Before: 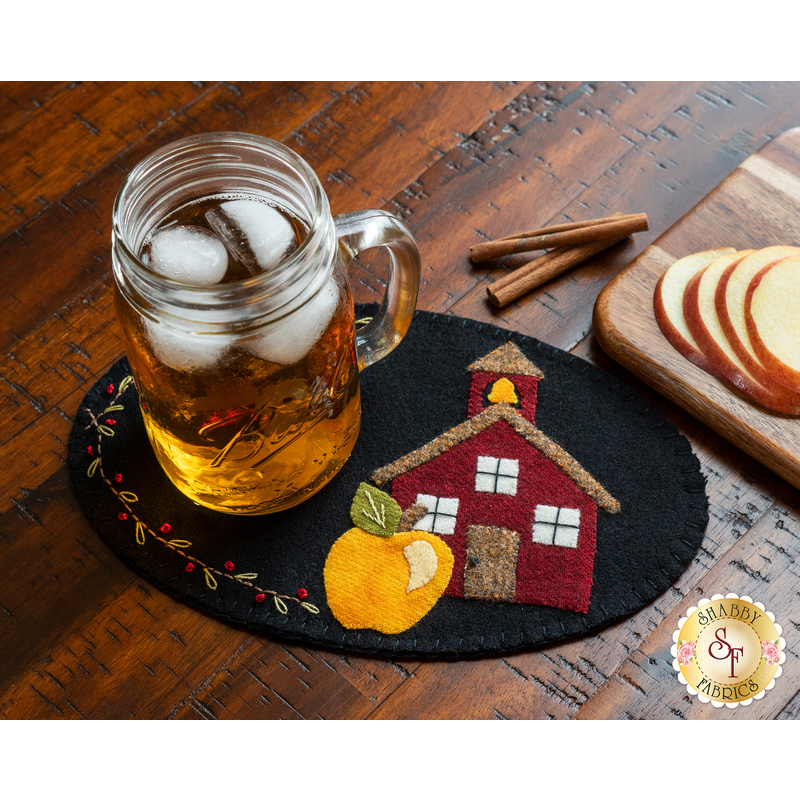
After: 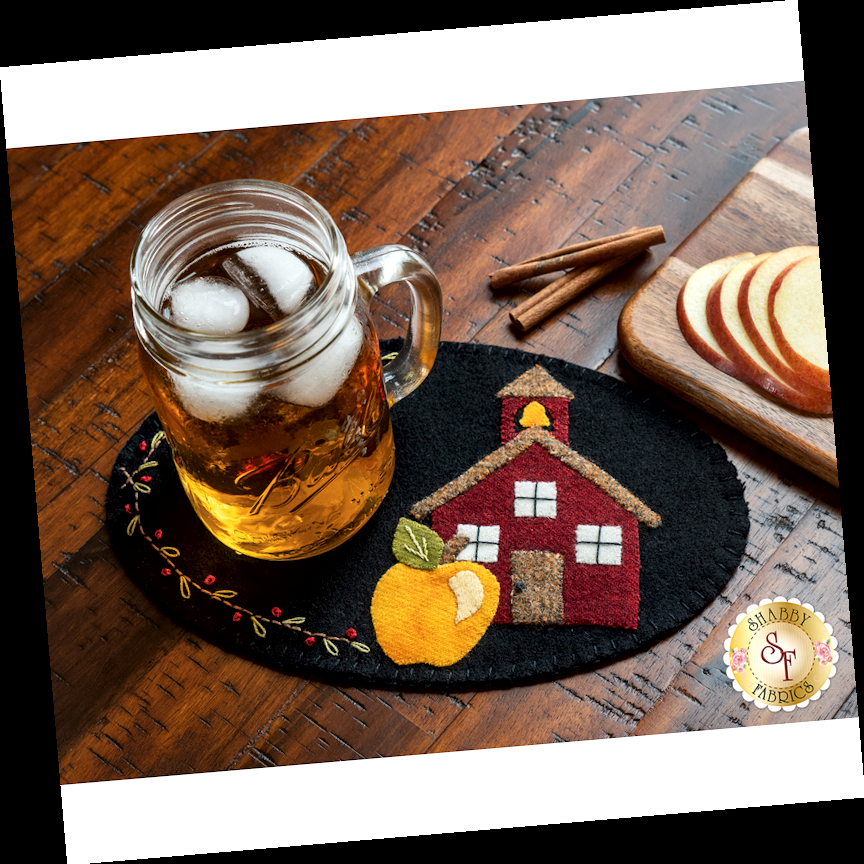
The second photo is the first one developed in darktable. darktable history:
rotate and perspective: rotation -4.86°, automatic cropping off
local contrast: mode bilateral grid, contrast 25, coarseness 60, detail 151%, midtone range 0.2
